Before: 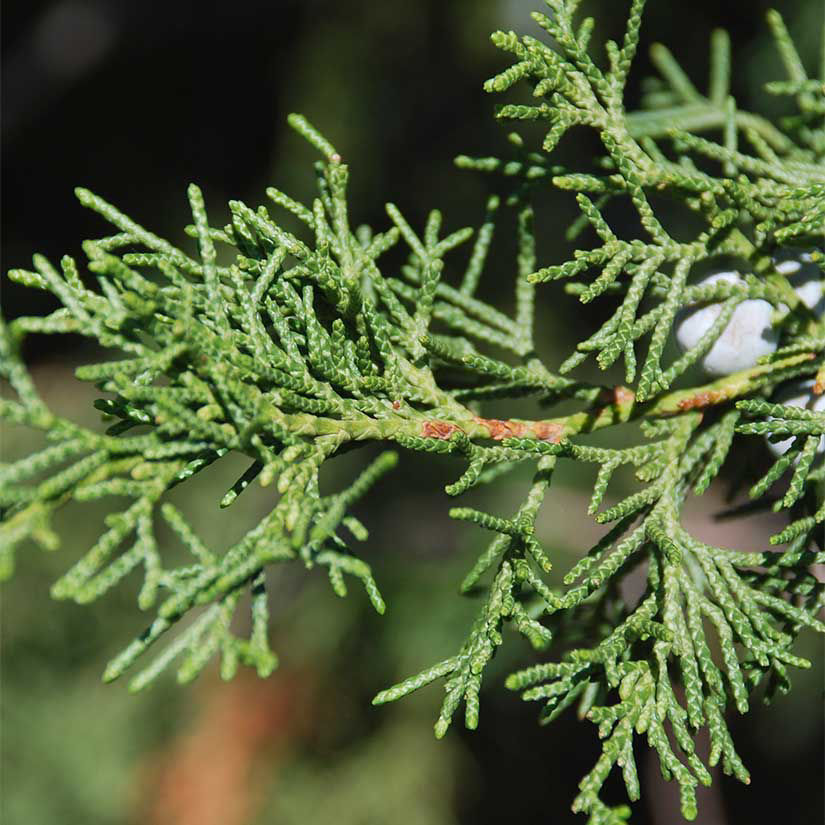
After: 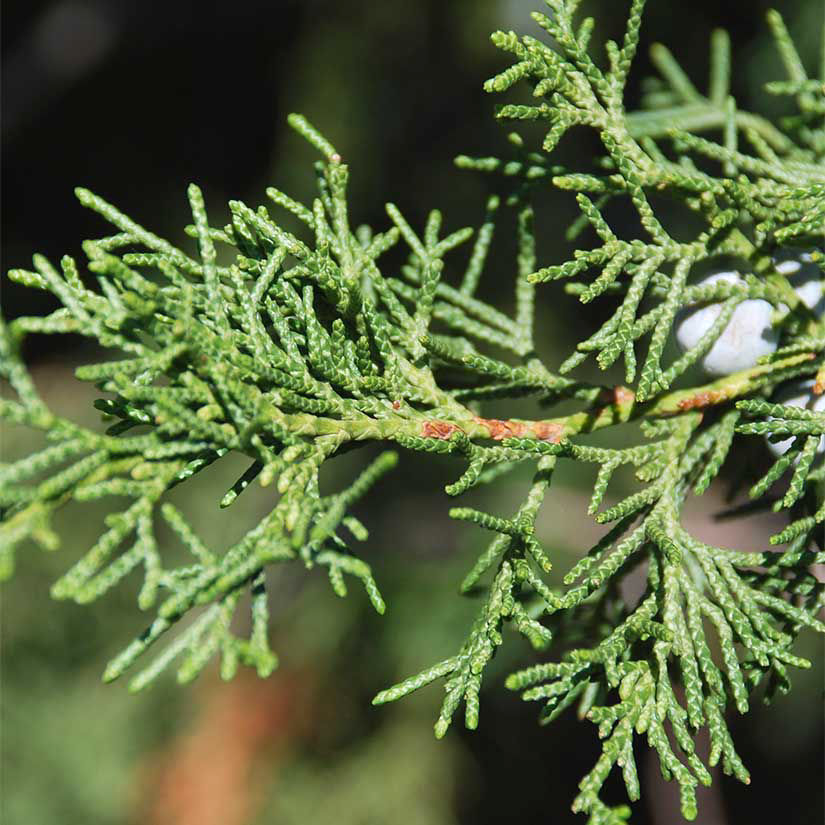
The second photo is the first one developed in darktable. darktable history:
exposure: black level correction 0, exposure 0.2 EV, compensate exposure bias true, compensate highlight preservation false
color zones: curves: ch0 [(0, 0.5) (0.143, 0.5) (0.286, 0.5) (0.429, 0.495) (0.571, 0.437) (0.714, 0.44) (0.857, 0.496) (1, 0.5)]
